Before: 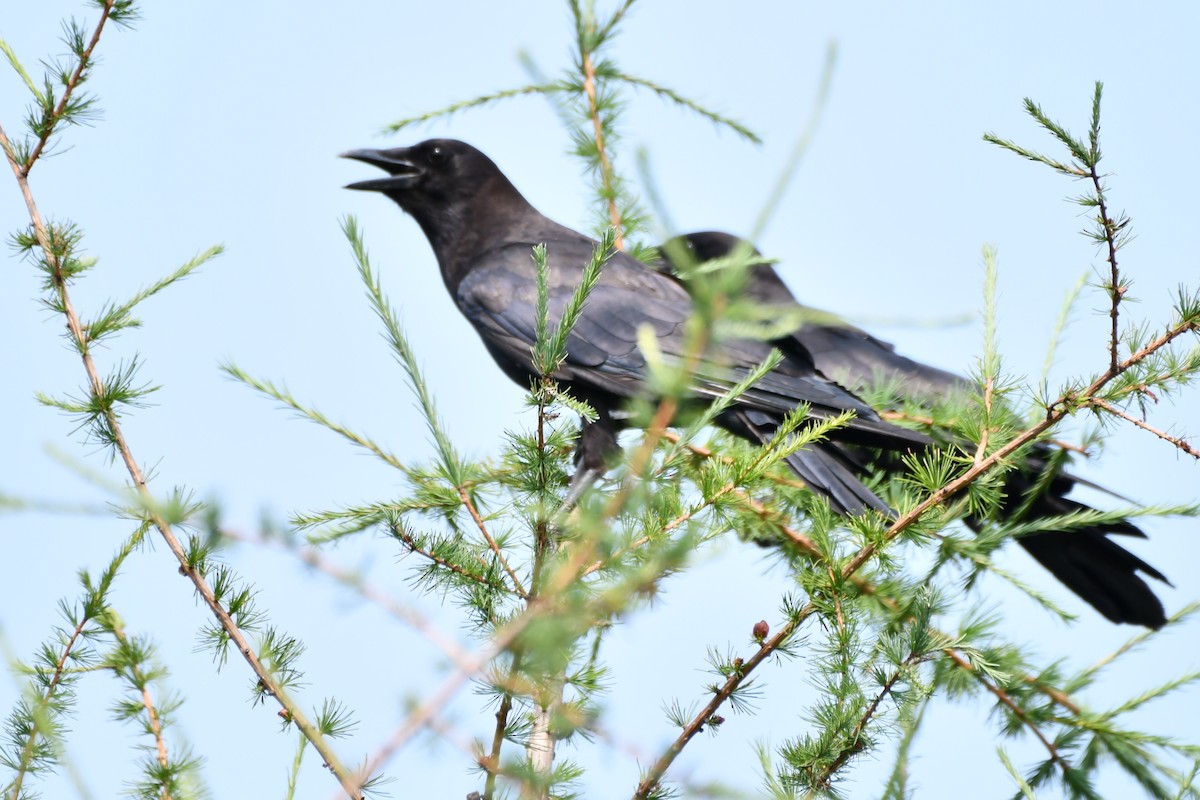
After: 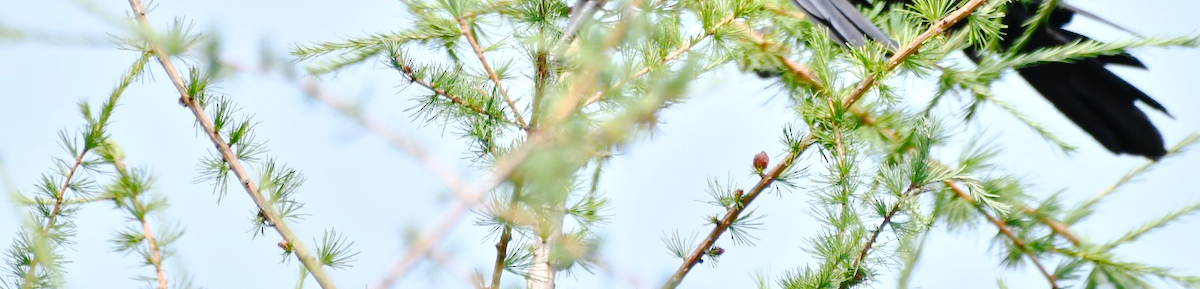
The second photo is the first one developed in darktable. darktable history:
crop and rotate: top 58.703%, bottom 5.063%
tone curve: curves: ch0 [(0, 0) (0.003, 0.012) (0.011, 0.014) (0.025, 0.019) (0.044, 0.028) (0.069, 0.039) (0.1, 0.056) (0.136, 0.093) (0.177, 0.147) (0.224, 0.214) (0.277, 0.29) (0.335, 0.381) (0.399, 0.476) (0.468, 0.557) (0.543, 0.635) (0.623, 0.697) (0.709, 0.764) (0.801, 0.831) (0.898, 0.917) (1, 1)], preserve colors none
tone equalizer: -8 EV 1.04 EV, -7 EV 0.968 EV, -6 EV 0.984 EV, -5 EV 1.04 EV, -4 EV 1.03 EV, -3 EV 0.733 EV, -2 EV 0.517 EV, -1 EV 0.257 EV, mask exposure compensation -0.508 EV
